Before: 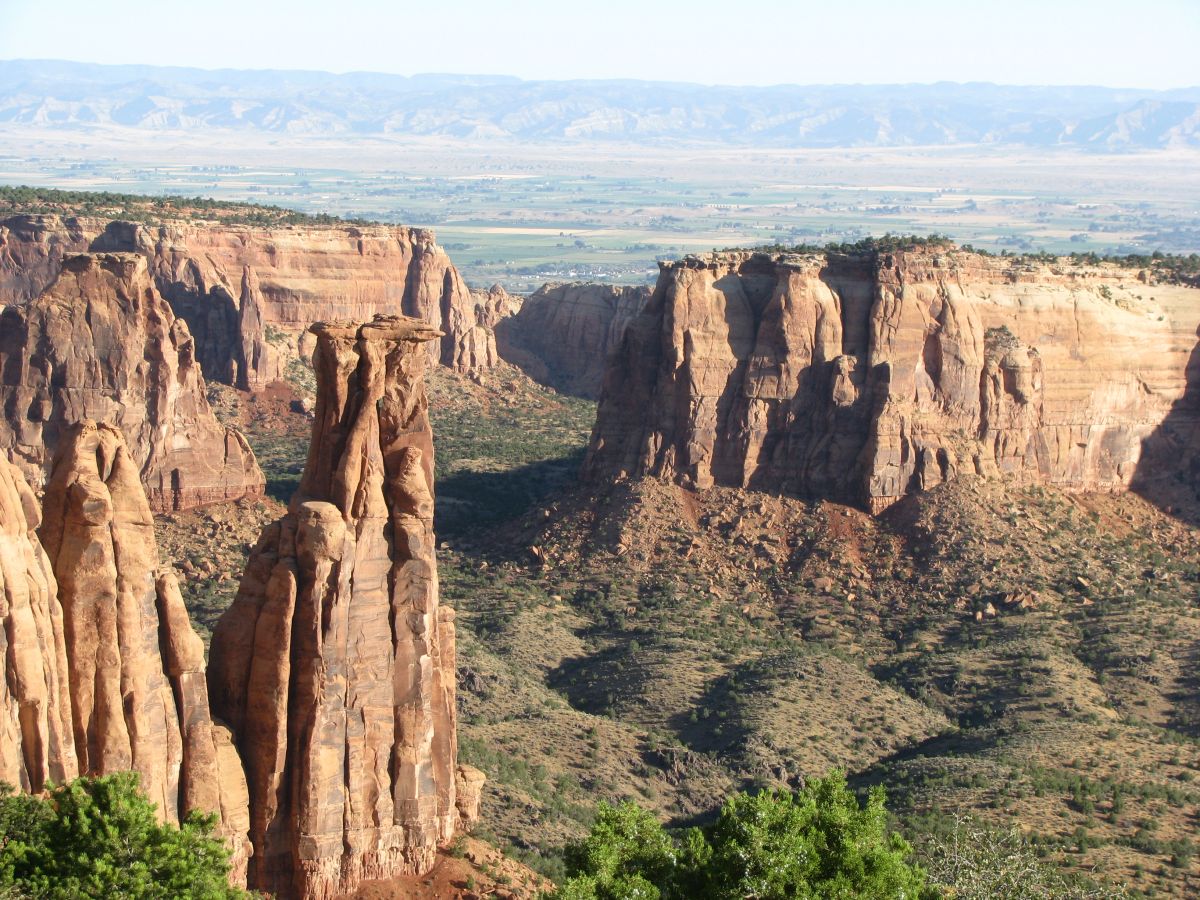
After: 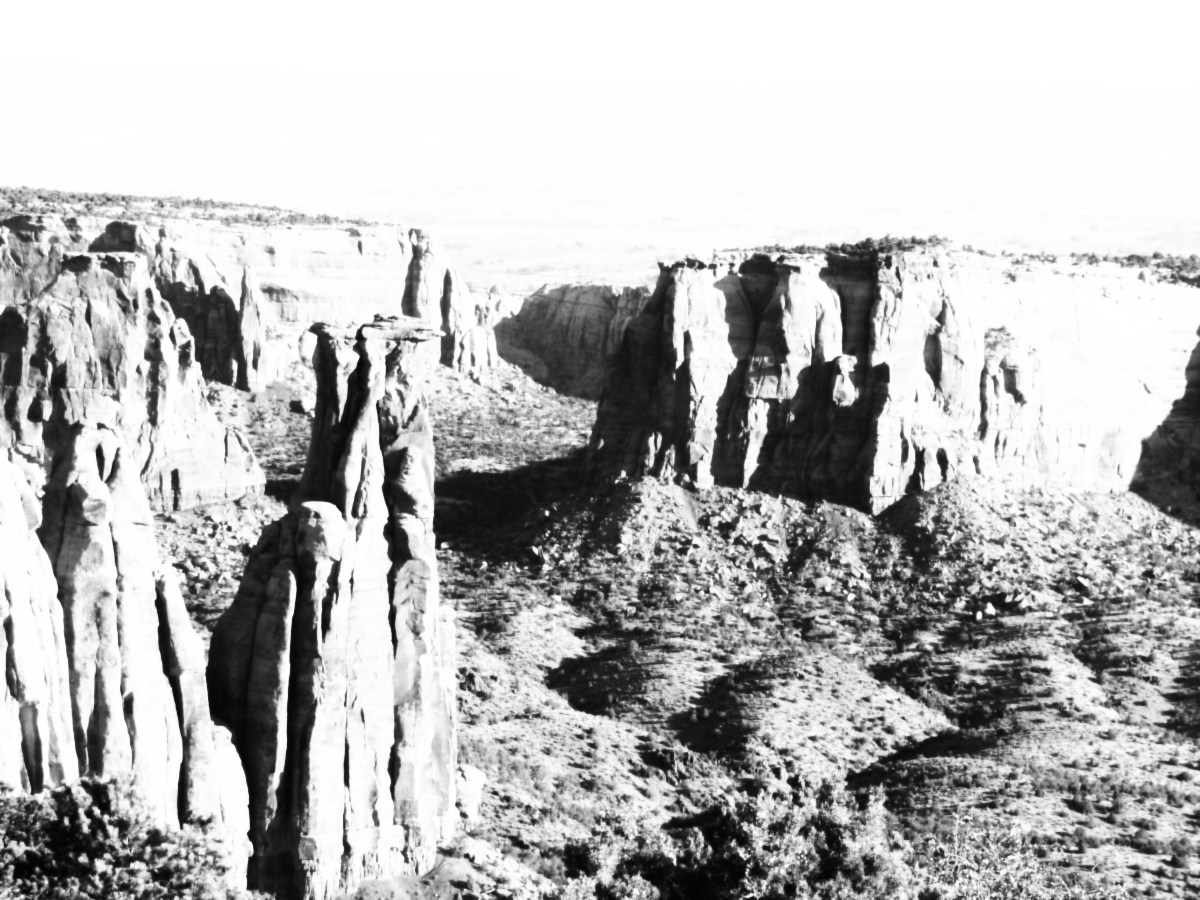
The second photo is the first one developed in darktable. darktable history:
lowpass: radius 0.76, contrast 1.56, saturation 0, unbound 0
base curve: curves: ch0 [(0, 0) (0.007, 0.004) (0.027, 0.03) (0.046, 0.07) (0.207, 0.54) (0.442, 0.872) (0.673, 0.972) (1, 1)], preserve colors none
